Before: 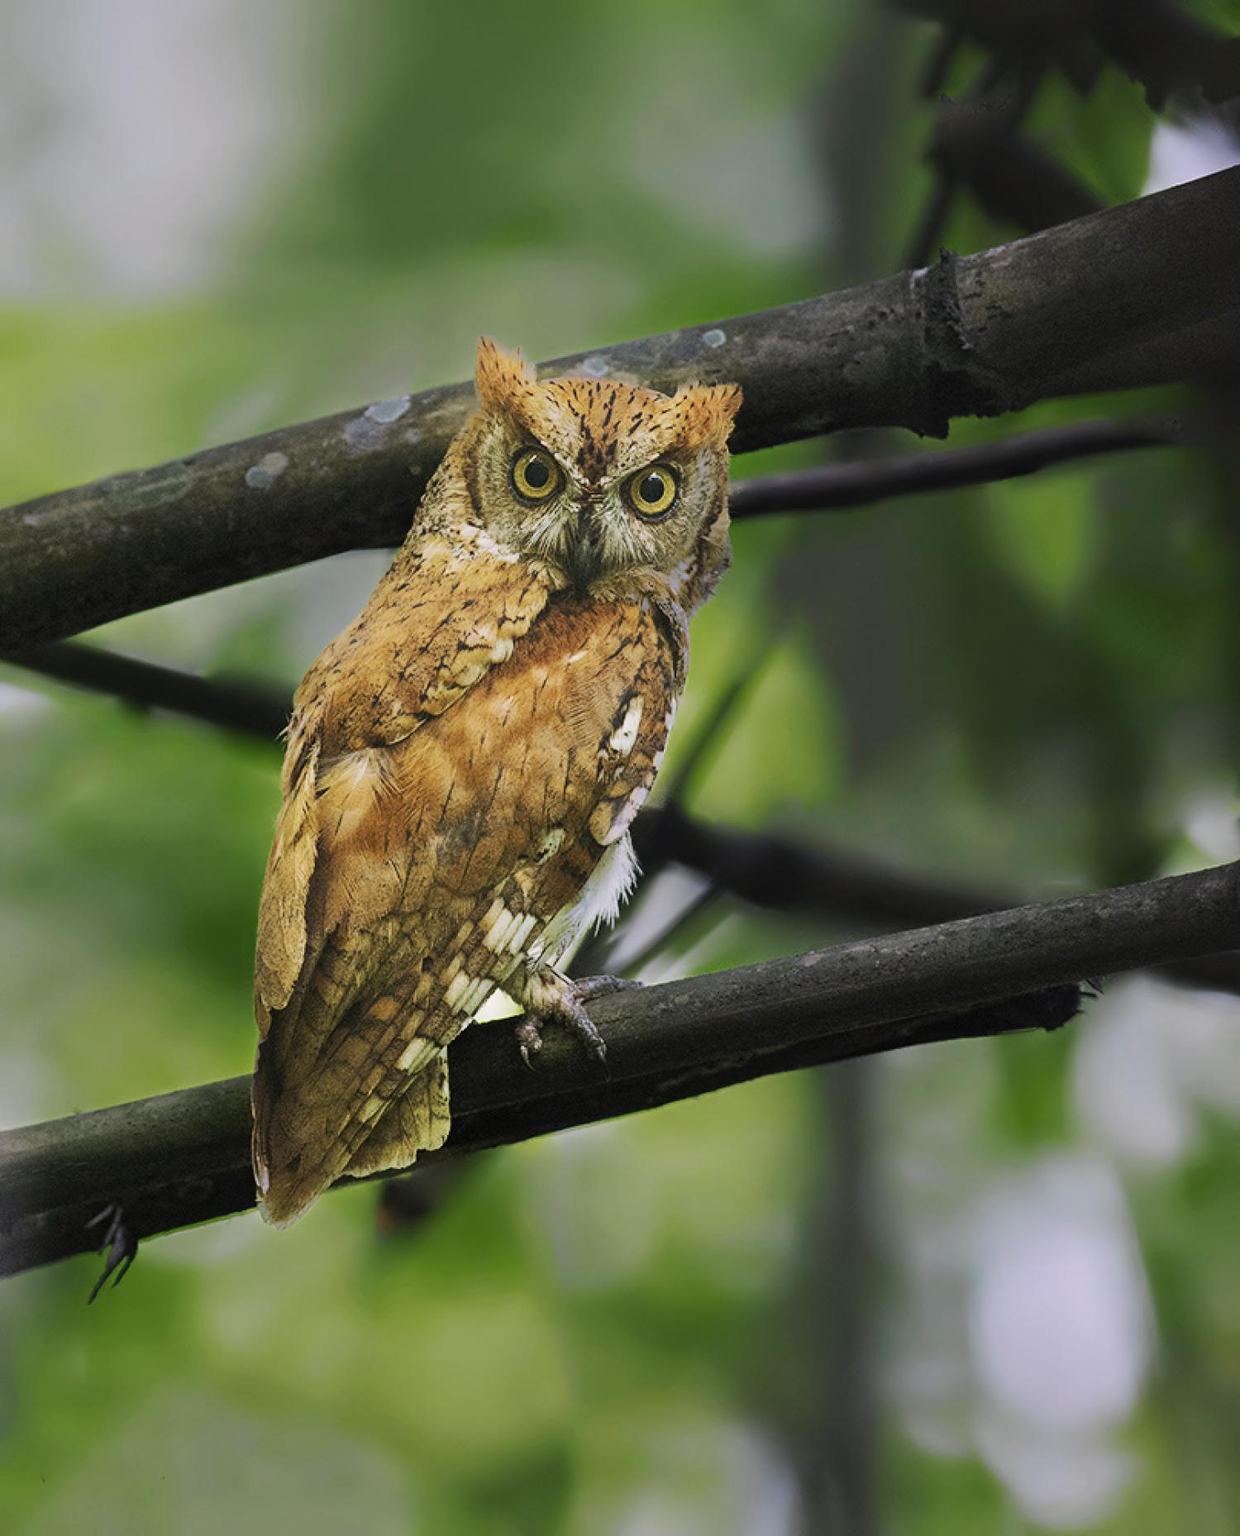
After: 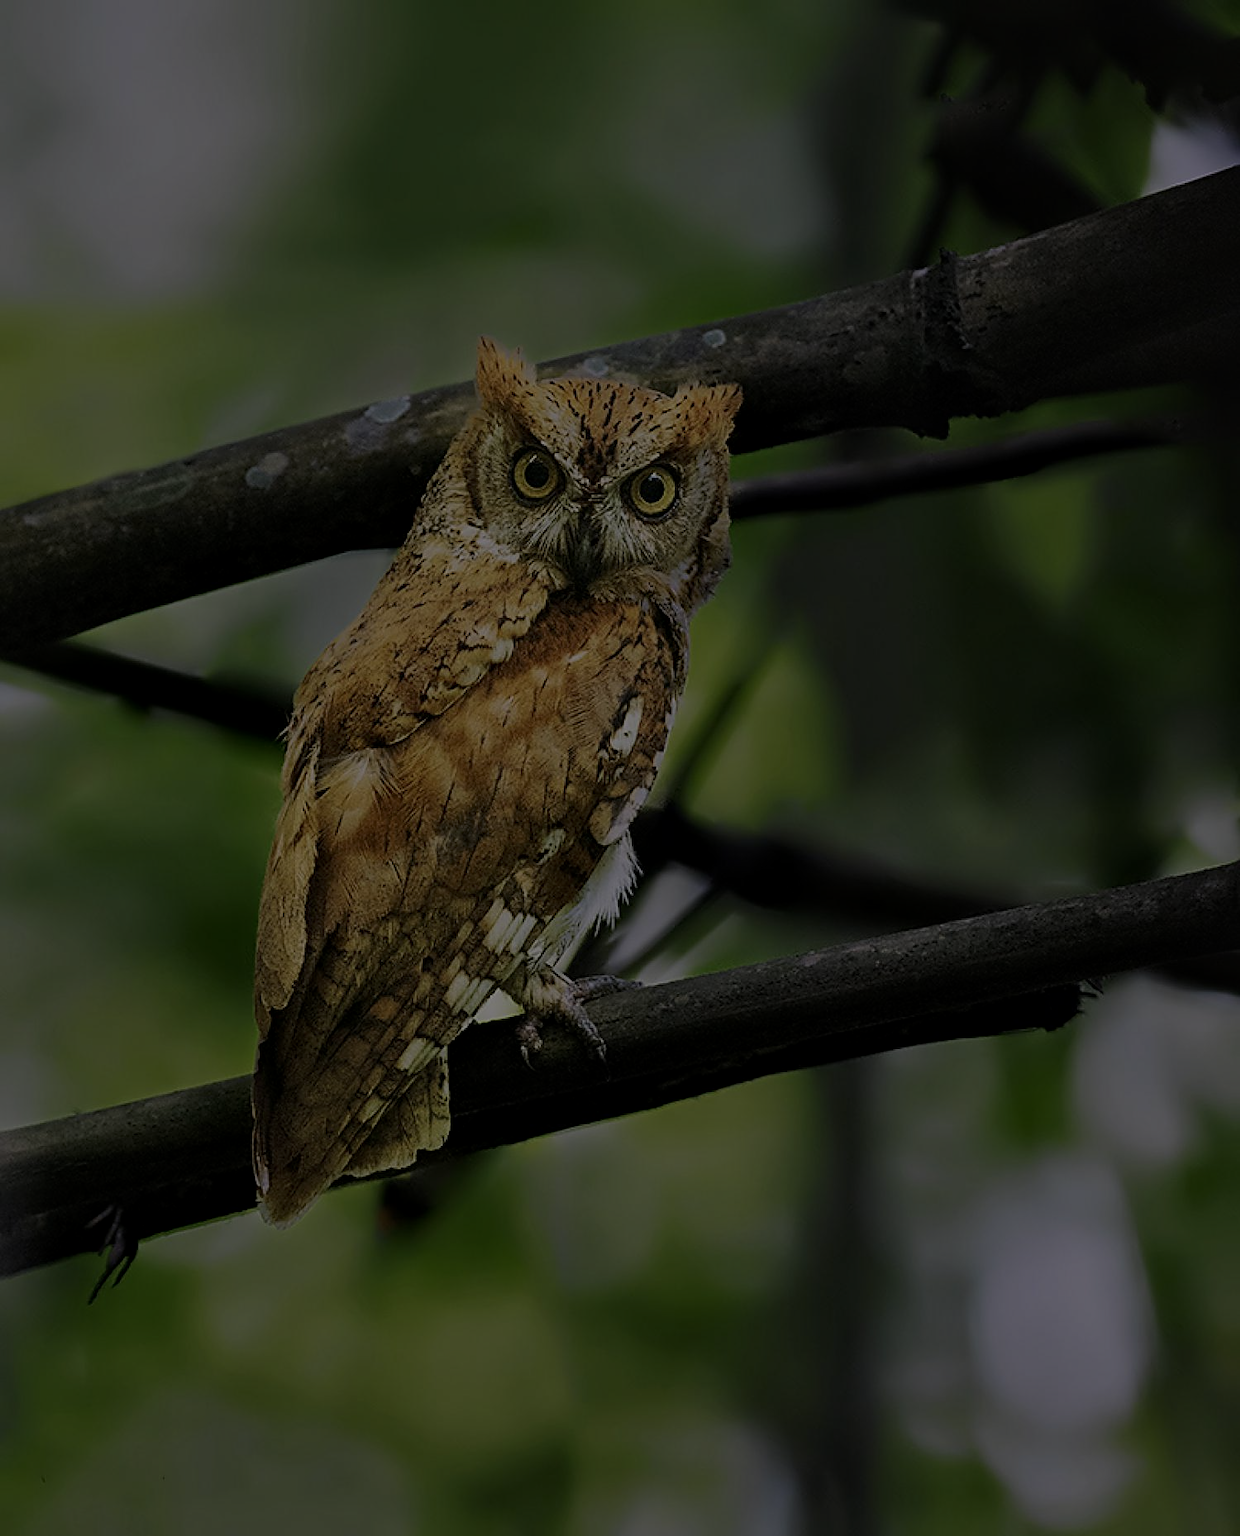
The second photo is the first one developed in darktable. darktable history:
sharpen: on, module defaults
exposure: exposure -2.348 EV, compensate exposure bias true, compensate highlight preservation false
local contrast: mode bilateral grid, contrast 20, coarseness 50, detail 120%, midtone range 0.2
color correction: highlights b* -0.036
